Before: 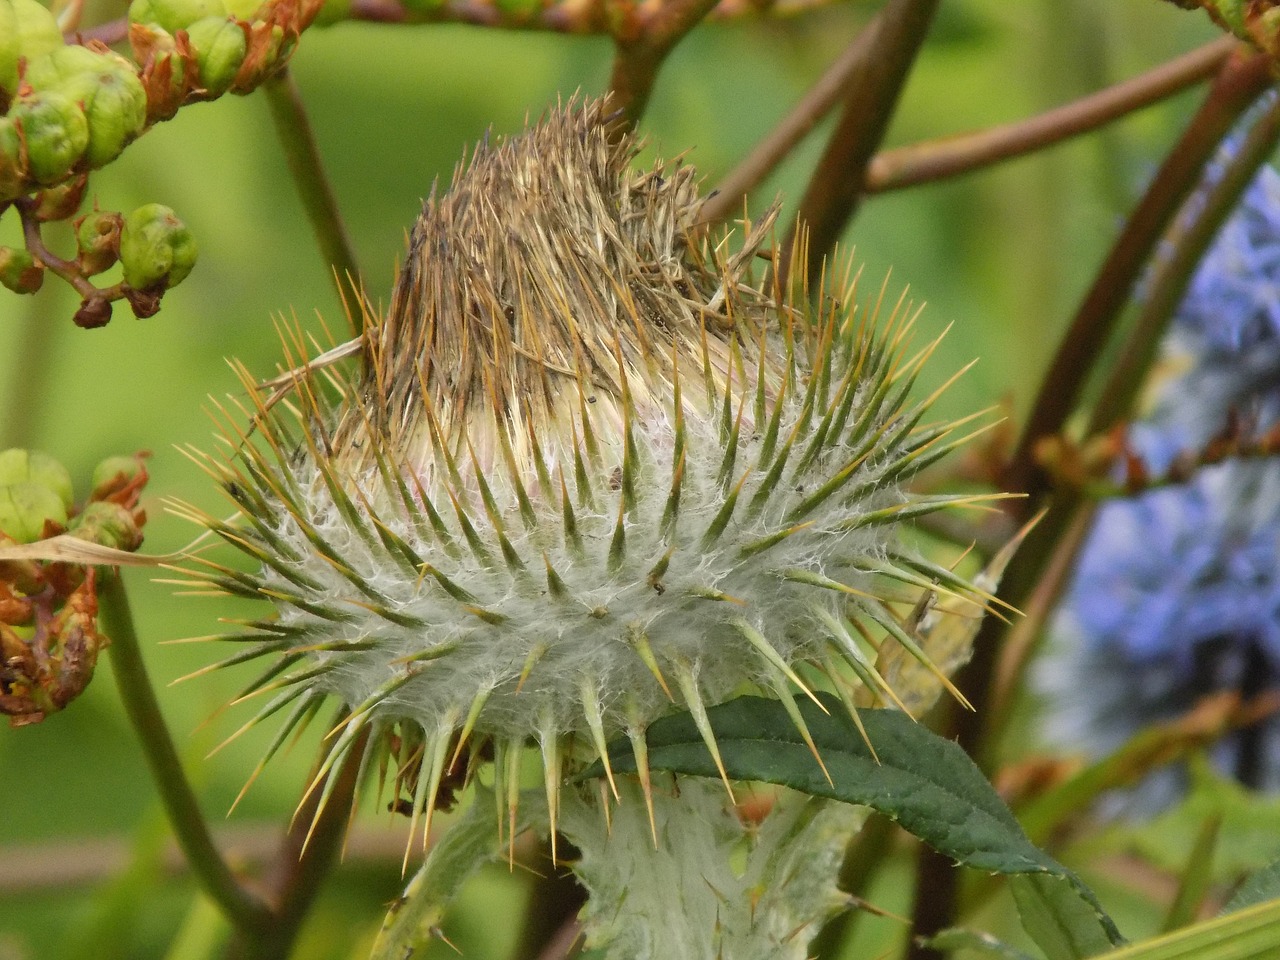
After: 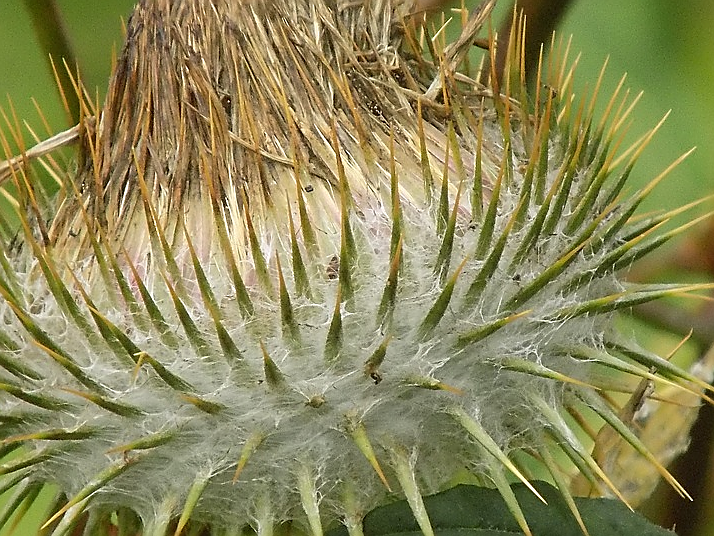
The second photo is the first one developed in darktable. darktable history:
crop and rotate: left 22.13%, top 22.054%, right 22.026%, bottom 22.102%
sharpen: radius 1.4, amount 1.25, threshold 0.7
